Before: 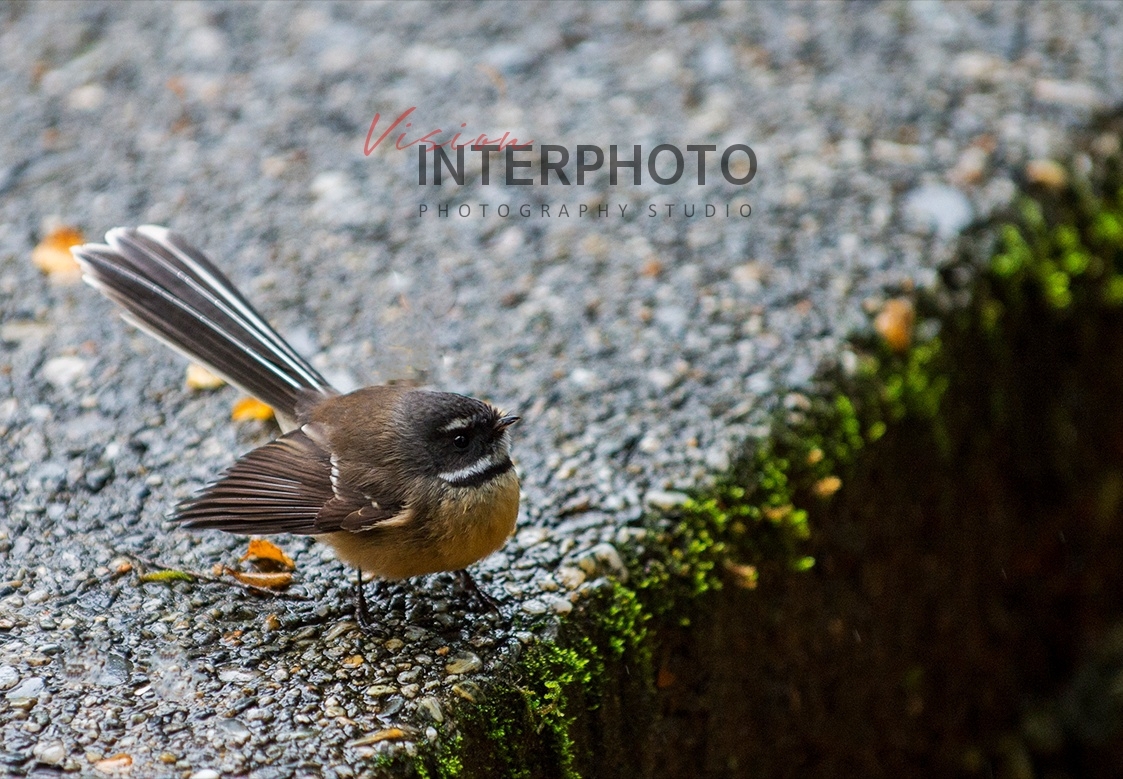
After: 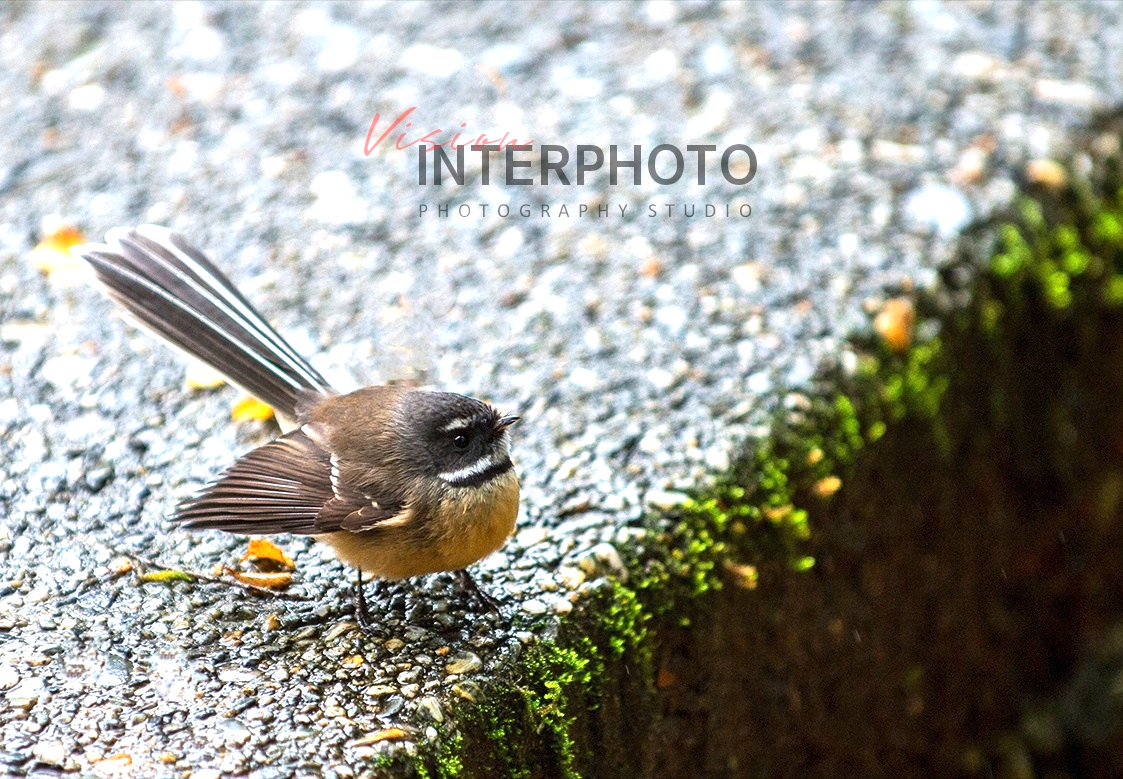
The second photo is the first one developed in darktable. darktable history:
exposure: black level correction 0, exposure 1.099 EV, compensate exposure bias true, compensate highlight preservation false
